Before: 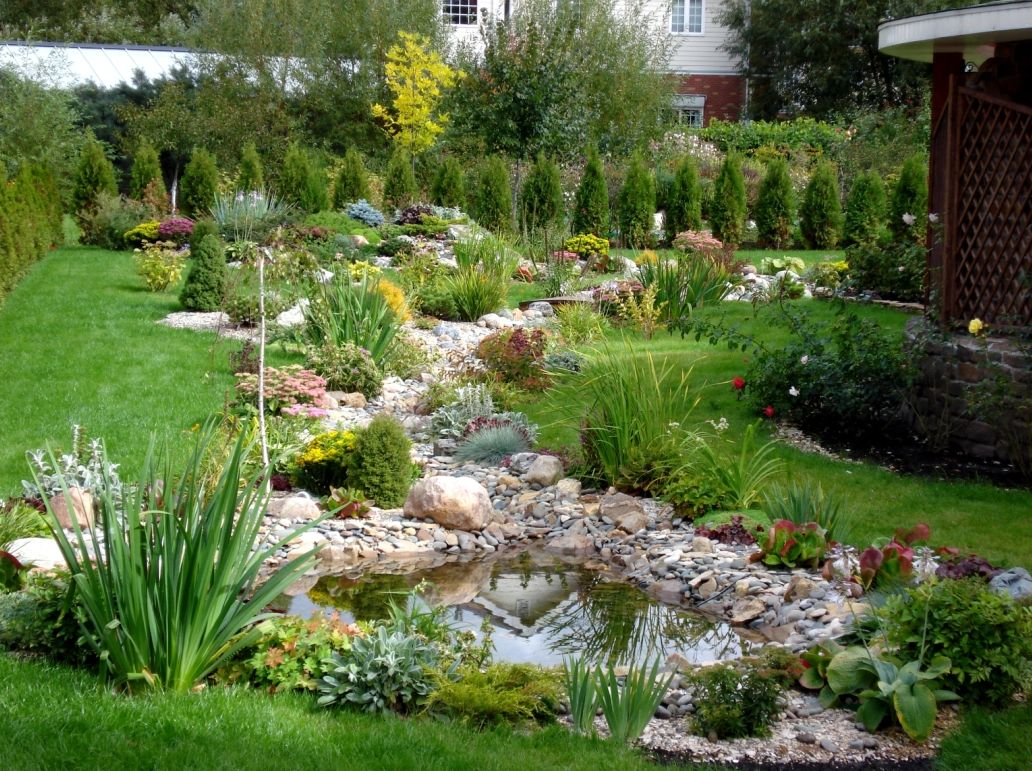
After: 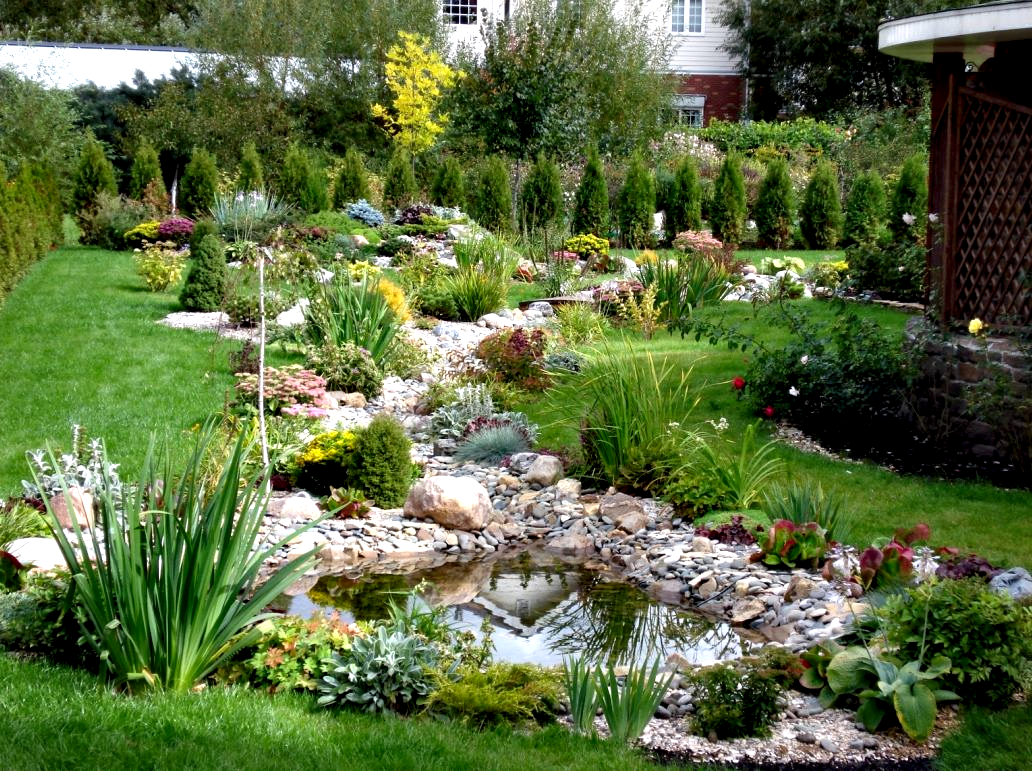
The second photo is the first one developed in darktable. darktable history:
exposure: compensate exposure bias true, compensate highlight preservation false
contrast equalizer: y [[0.6 ×6], [0.55 ×6], [0 ×6], [0 ×6], [0 ×6]], mix 0.809
